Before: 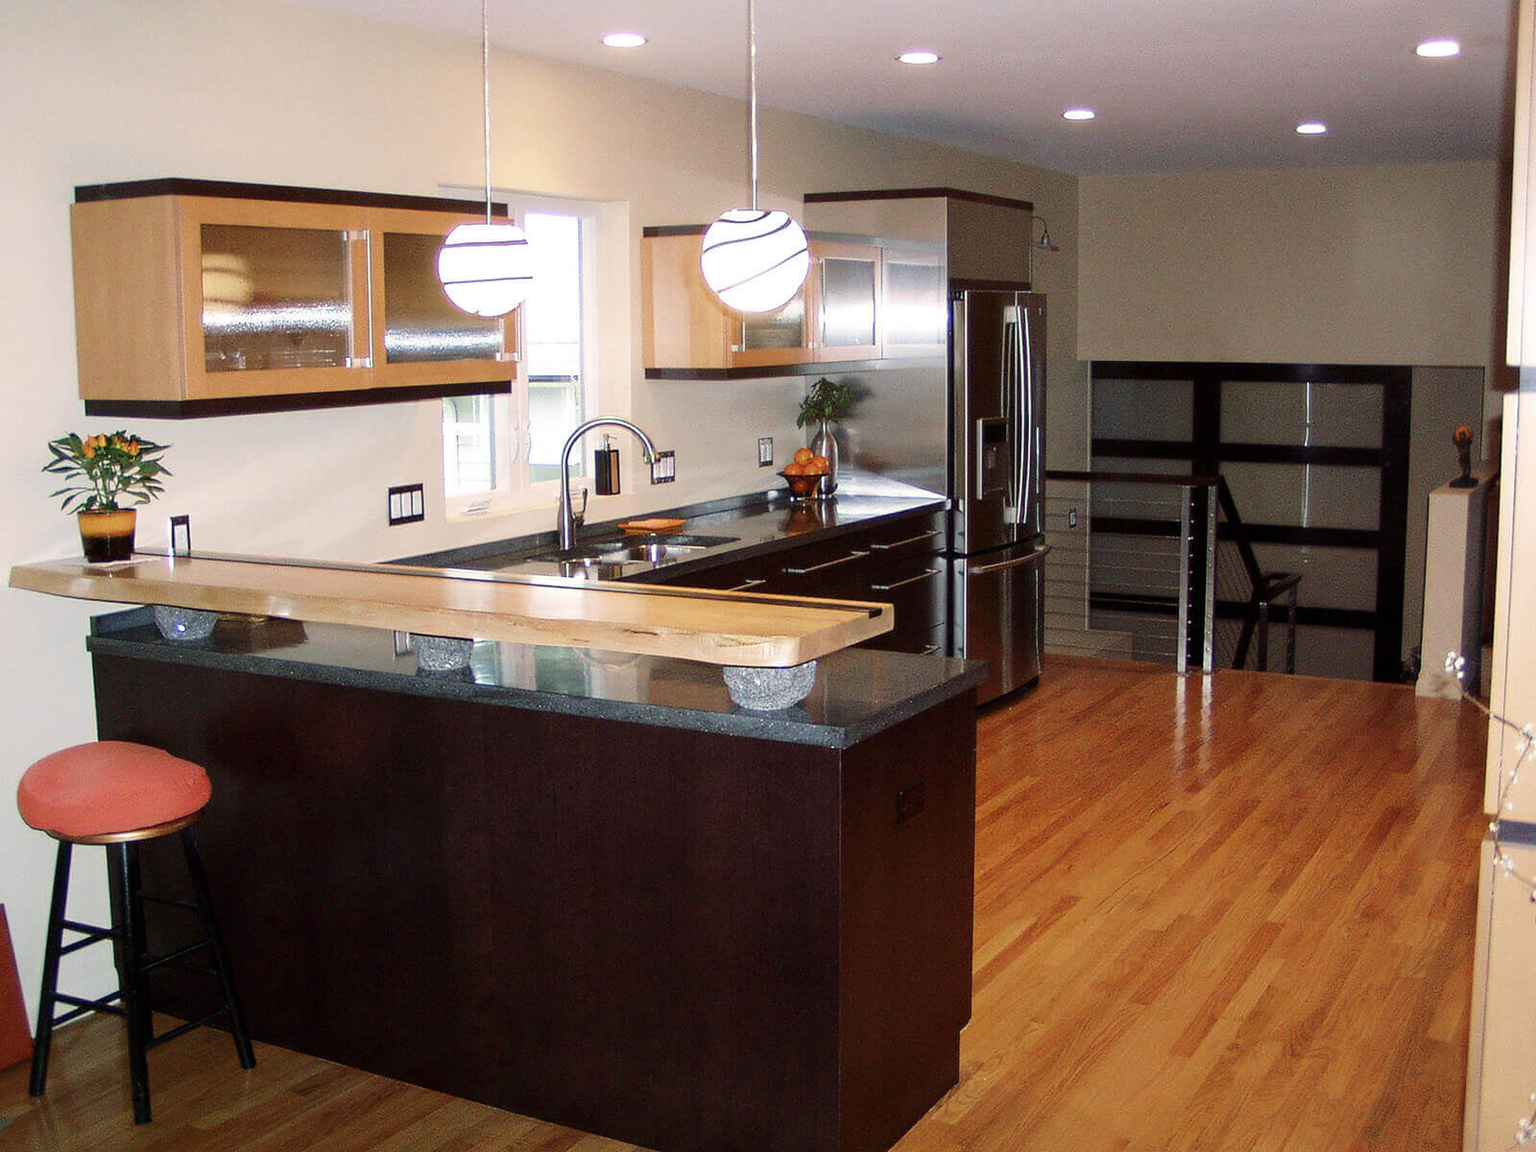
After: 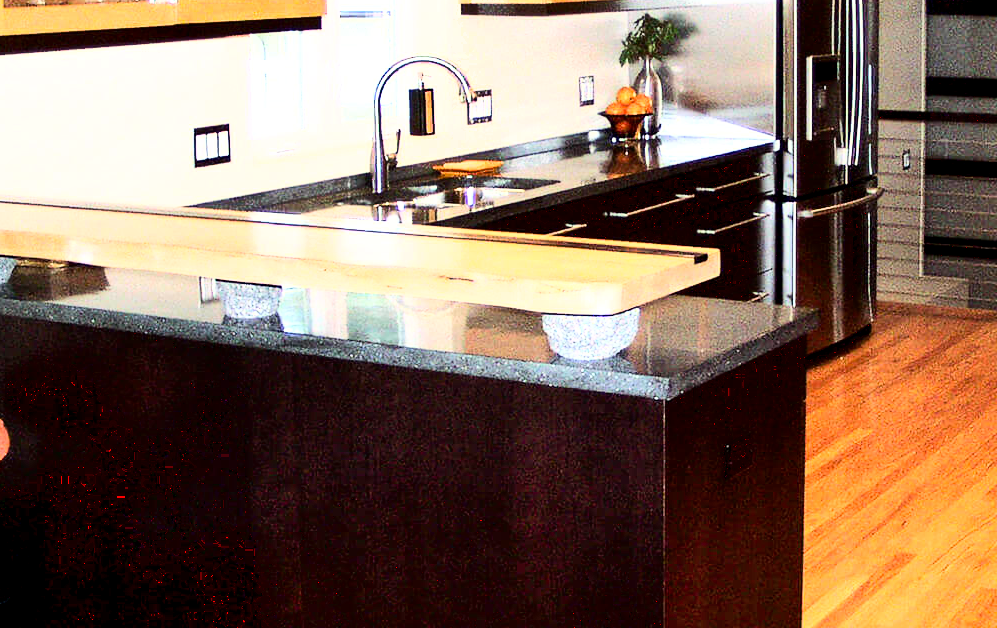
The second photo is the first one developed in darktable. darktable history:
base curve: curves: ch0 [(0, 0) (0.007, 0.004) (0.027, 0.03) (0.046, 0.07) (0.207, 0.54) (0.442, 0.872) (0.673, 0.972) (1, 1)]
crop: left 13.234%, top 31.688%, right 24.422%, bottom 15.977%
exposure: black level correction 0.005, exposure 0.417 EV, compensate highlight preservation false
shadows and highlights: white point adjustment 0.835, soften with gaussian
